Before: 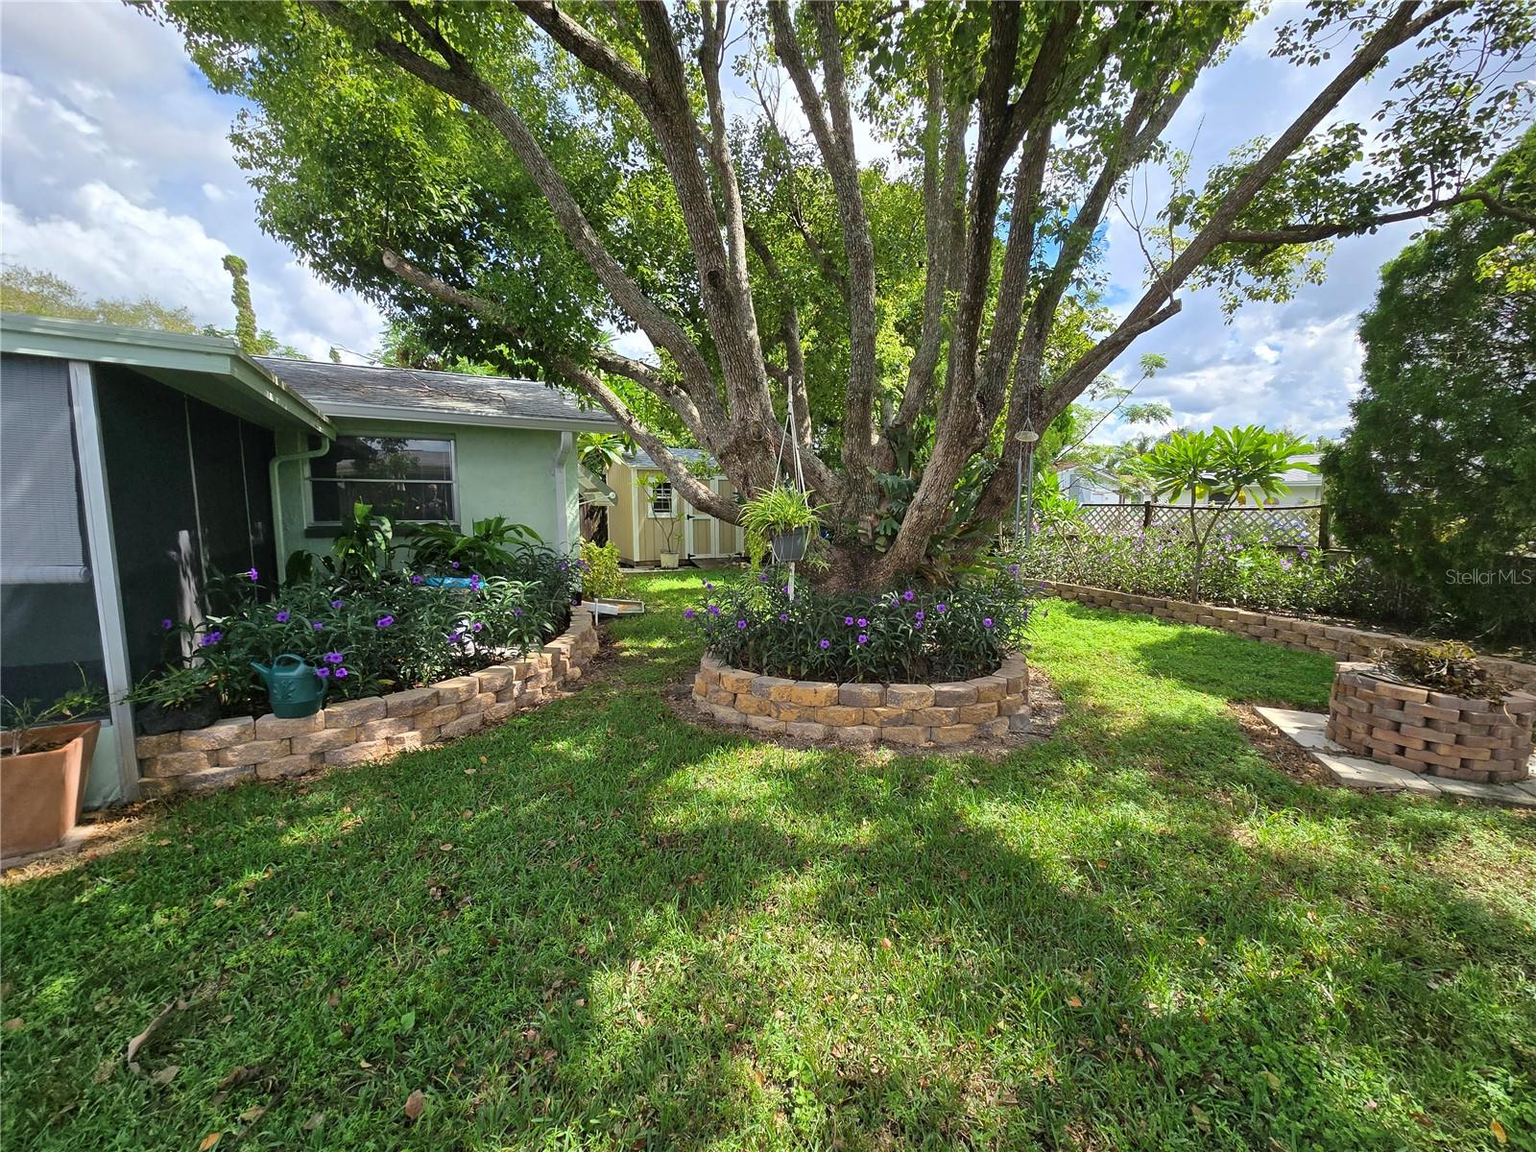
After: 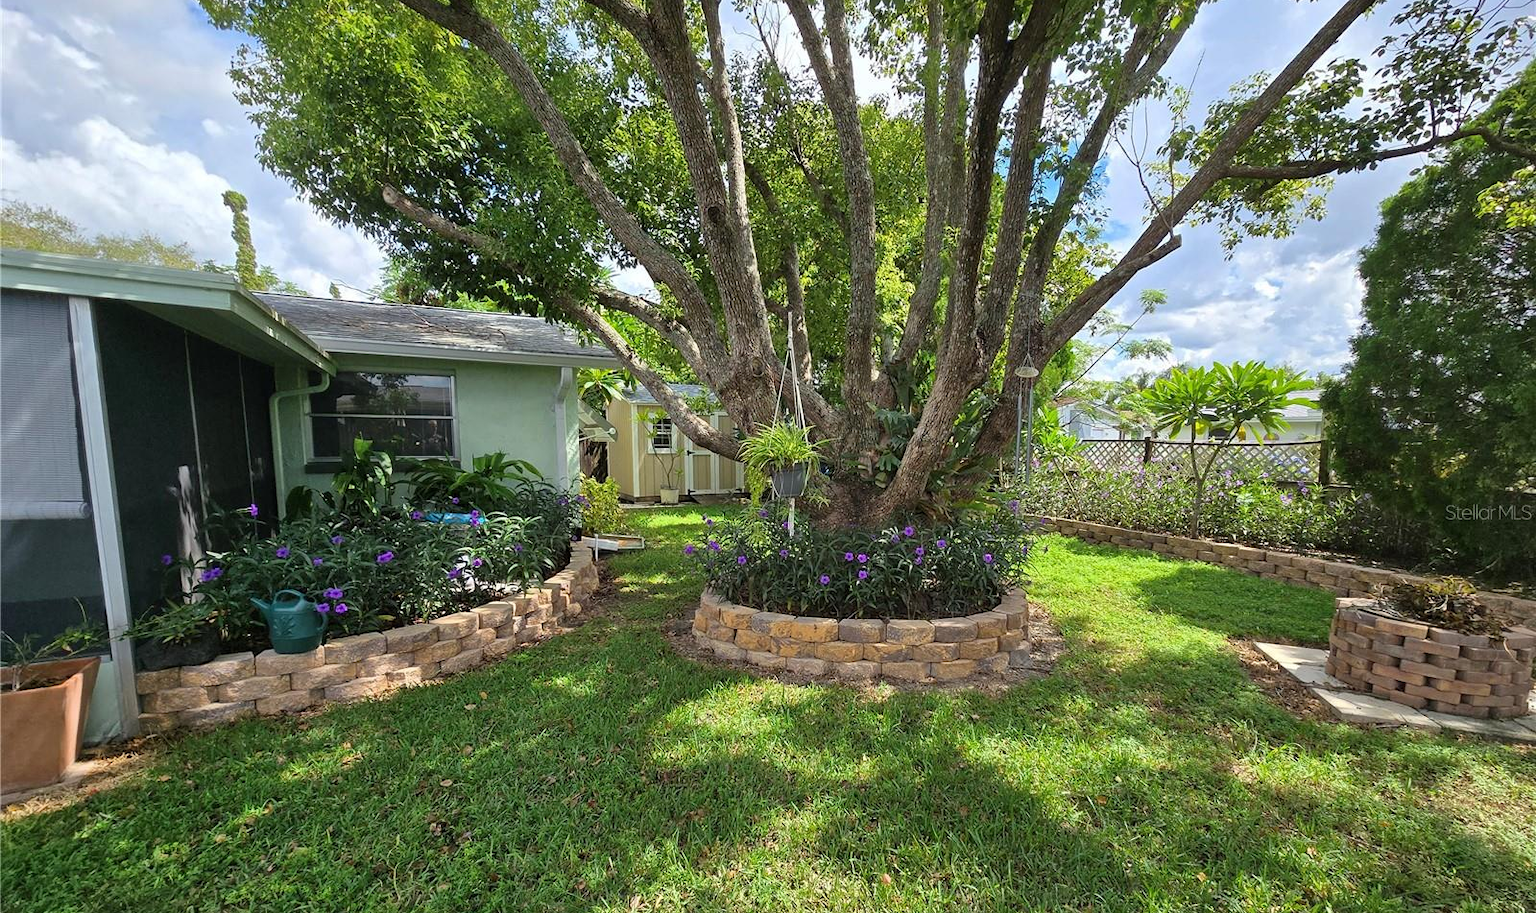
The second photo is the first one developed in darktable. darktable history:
crop and rotate: top 5.649%, bottom 14.979%
